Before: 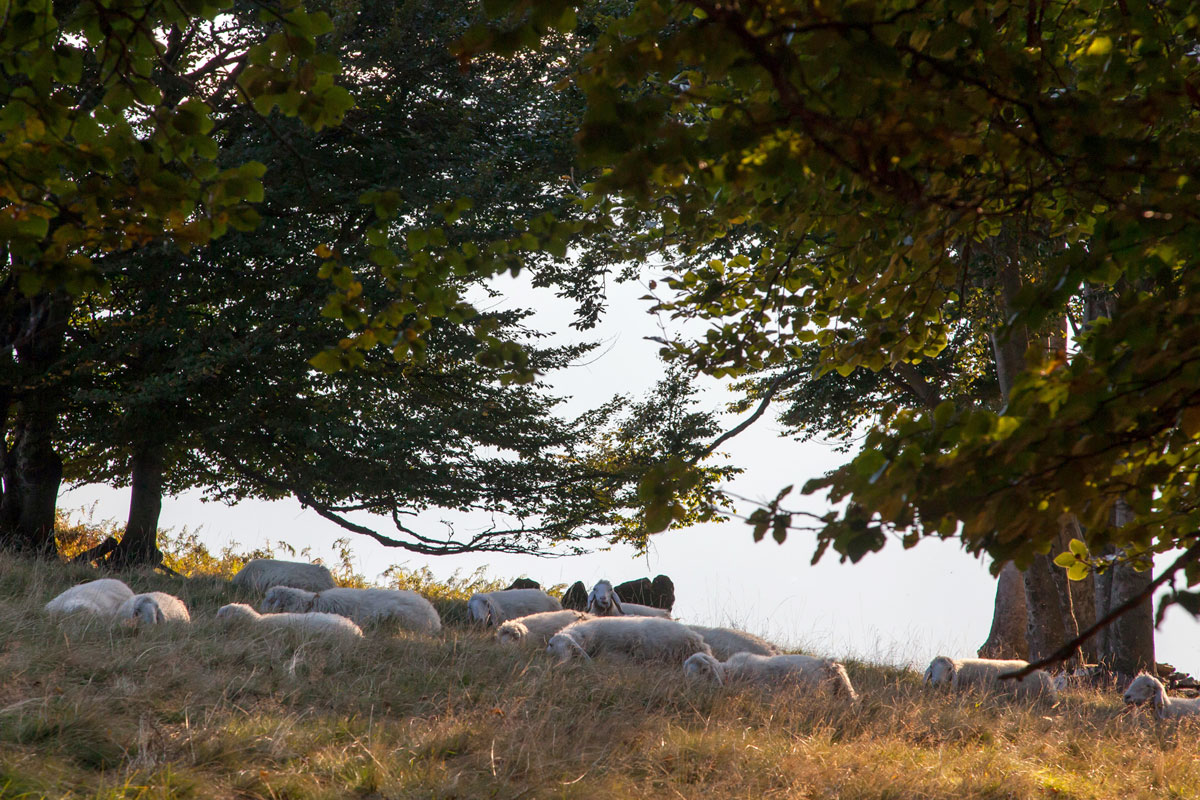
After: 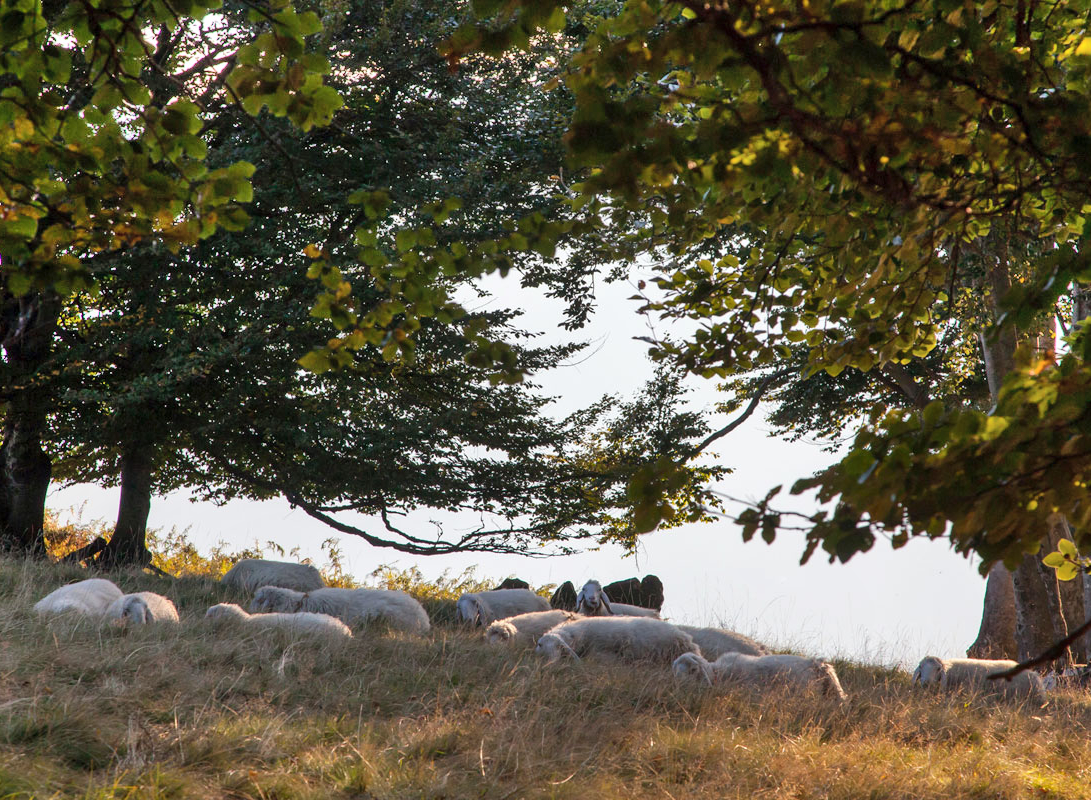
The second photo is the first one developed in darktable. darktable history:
crop and rotate: left 0.966%, right 8.043%
shadows and highlights: shadows 61.06, highlights -60.29, soften with gaussian
